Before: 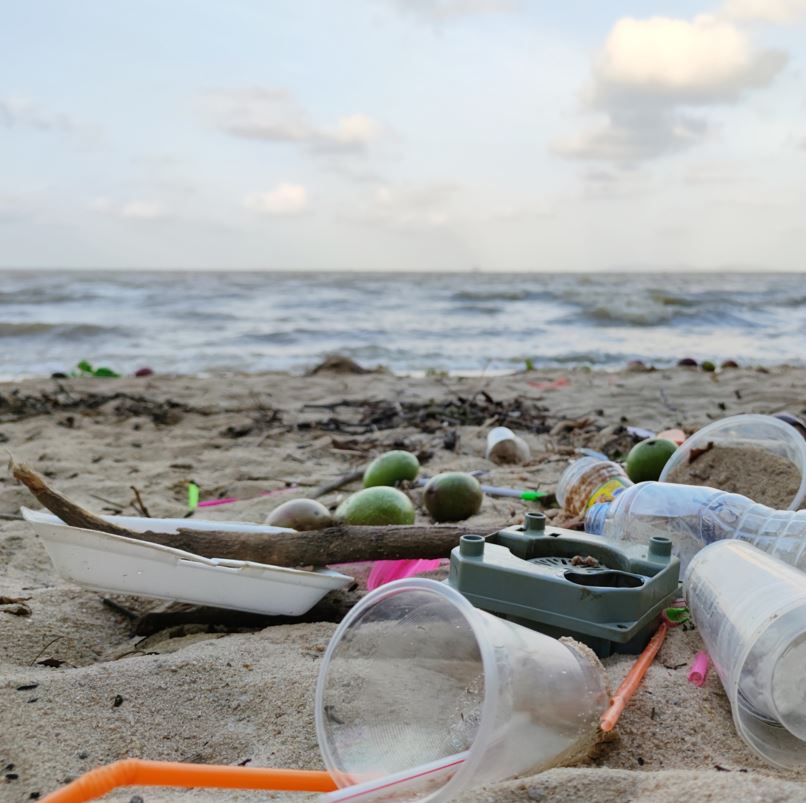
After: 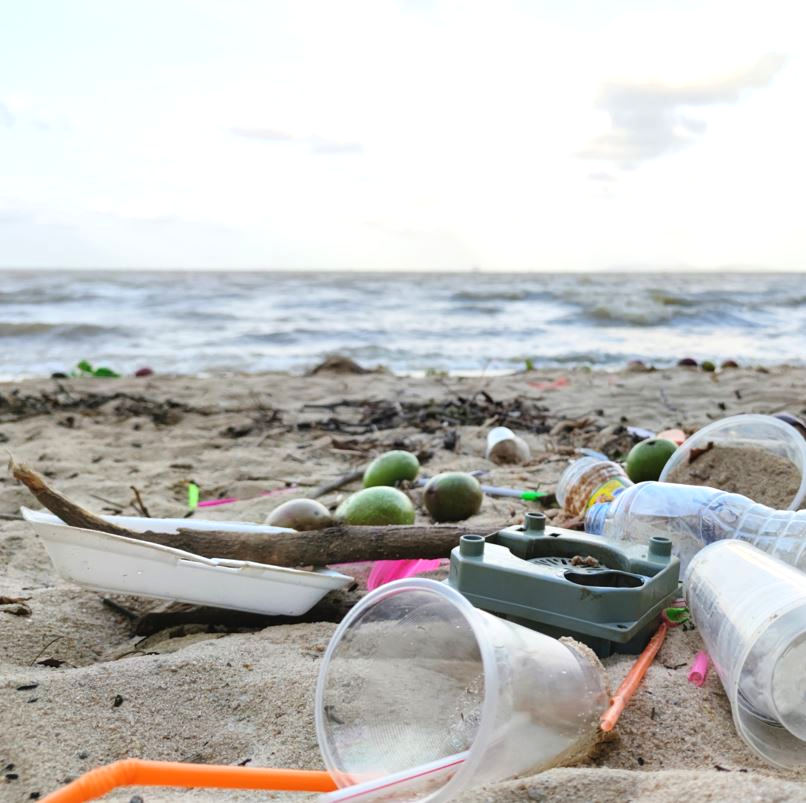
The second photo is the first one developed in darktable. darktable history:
exposure: black level correction -0.001, exposure 0.534 EV, compensate highlight preservation false
